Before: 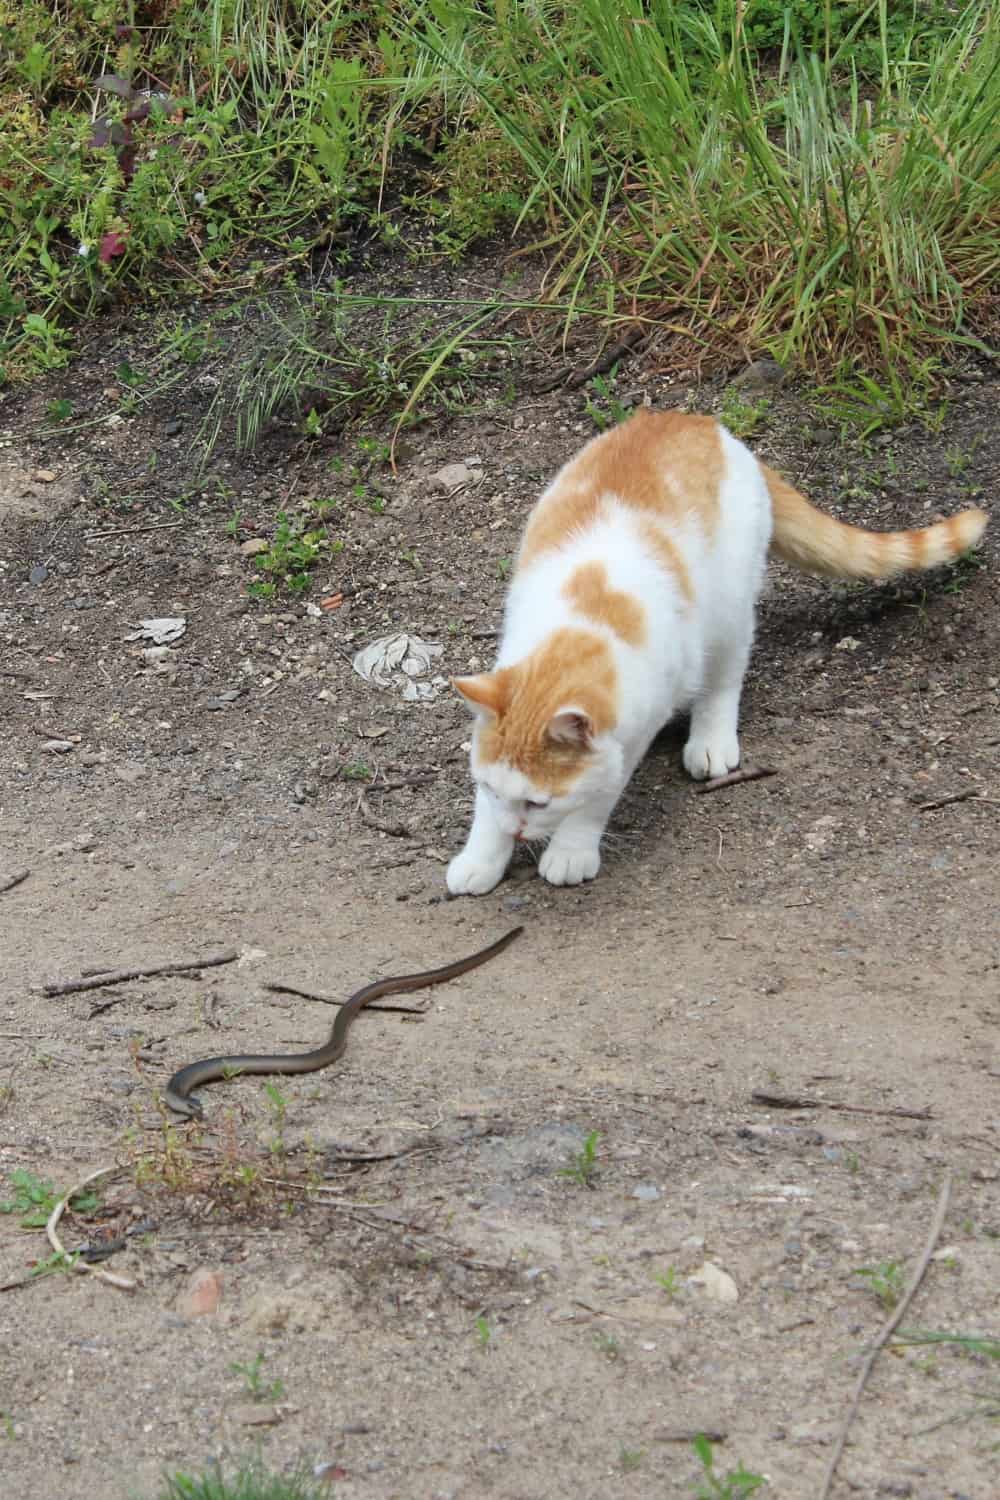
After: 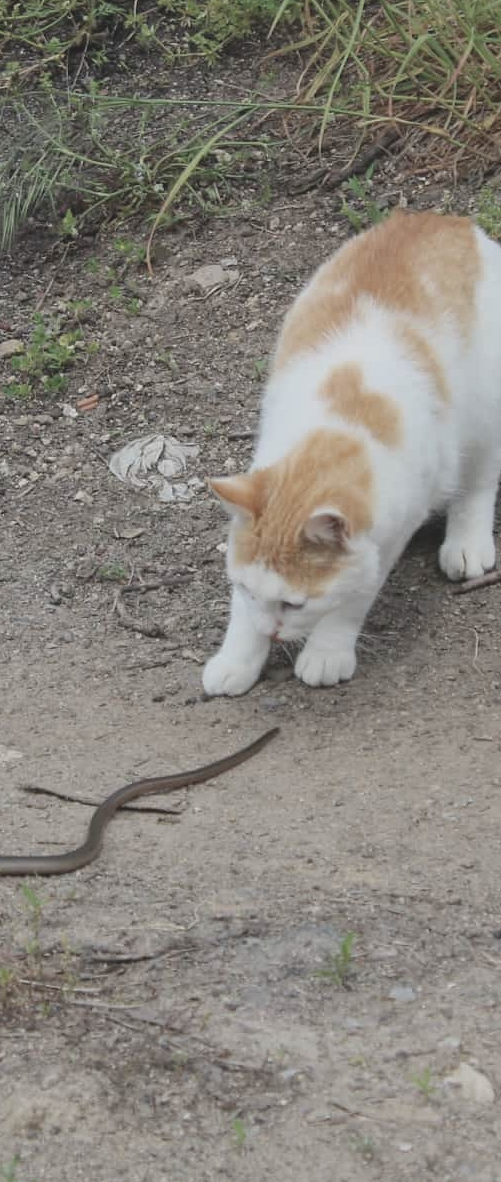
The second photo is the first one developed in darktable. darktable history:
contrast brightness saturation: contrast -0.247, saturation -0.429
tone equalizer: on, module defaults
crop and rotate: angle 0.019°, left 24.41%, top 13.249%, right 25.443%, bottom 7.876%
